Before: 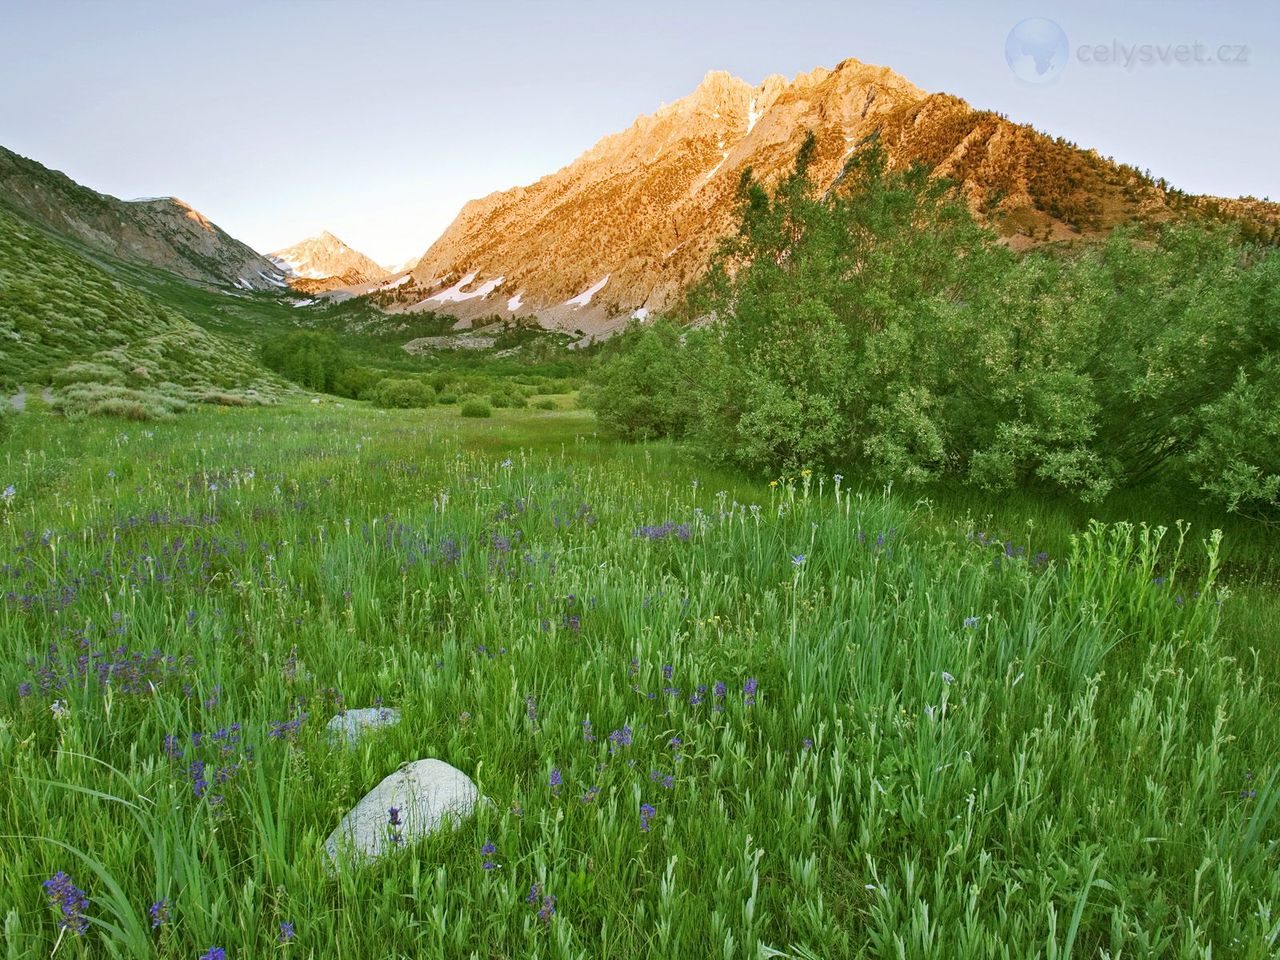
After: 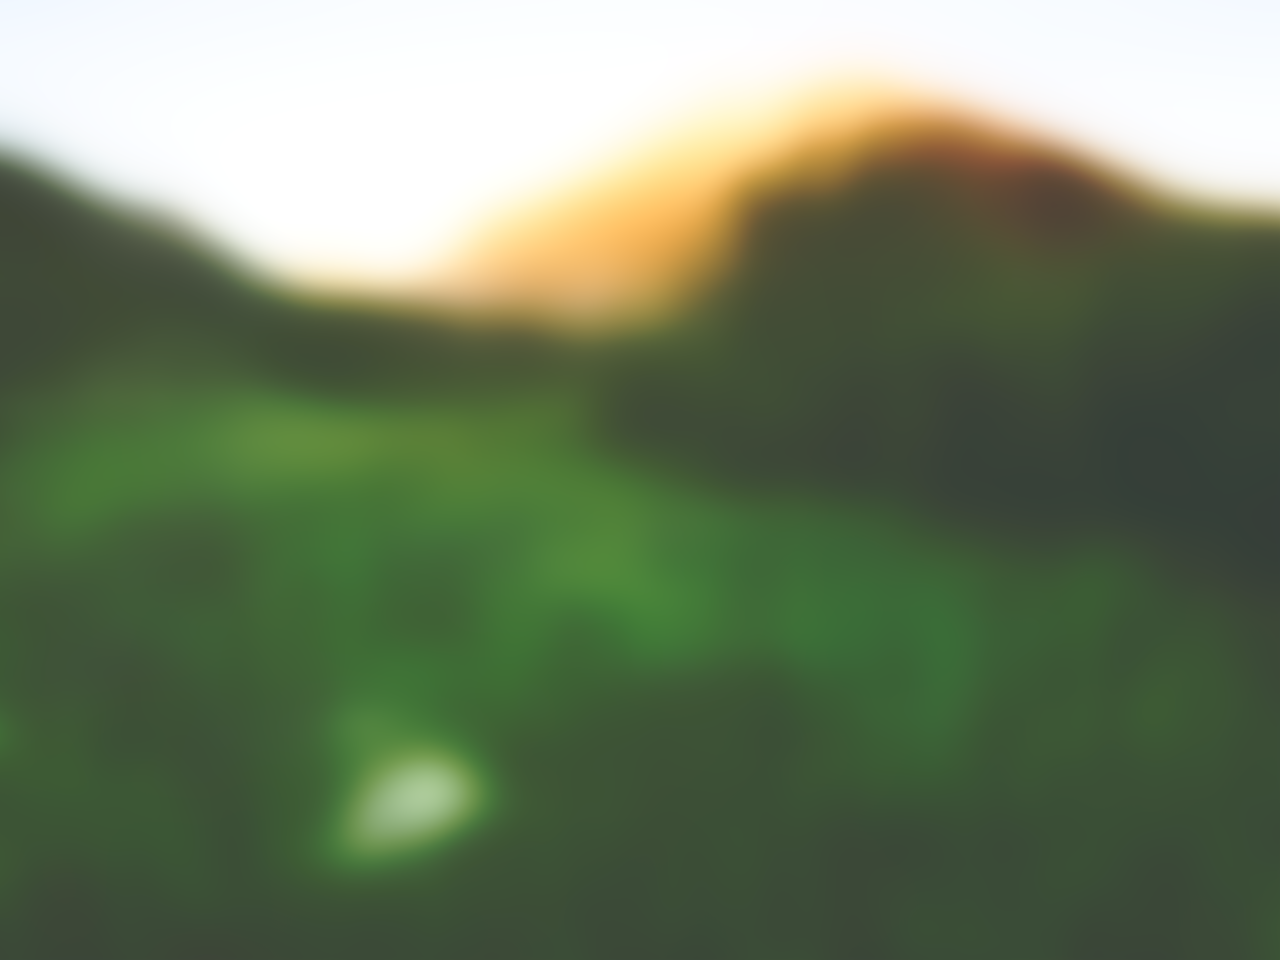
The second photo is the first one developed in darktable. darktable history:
base curve: curves: ch0 [(0, 0) (0.028, 0.03) (0.105, 0.232) (0.387, 0.748) (0.754, 0.968) (1, 1)], fusion 1, exposure shift 0.576, preserve colors none
lowpass: radius 31.92, contrast 1.72, brightness -0.98, saturation 0.94
rgb curve: curves: ch0 [(0, 0.186) (0.314, 0.284) (0.775, 0.708) (1, 1)], compensate middle gray true, preserve colors none
exposure: black level correction 0.002, exposure 0.15 EV, compensate highlight preservation false
